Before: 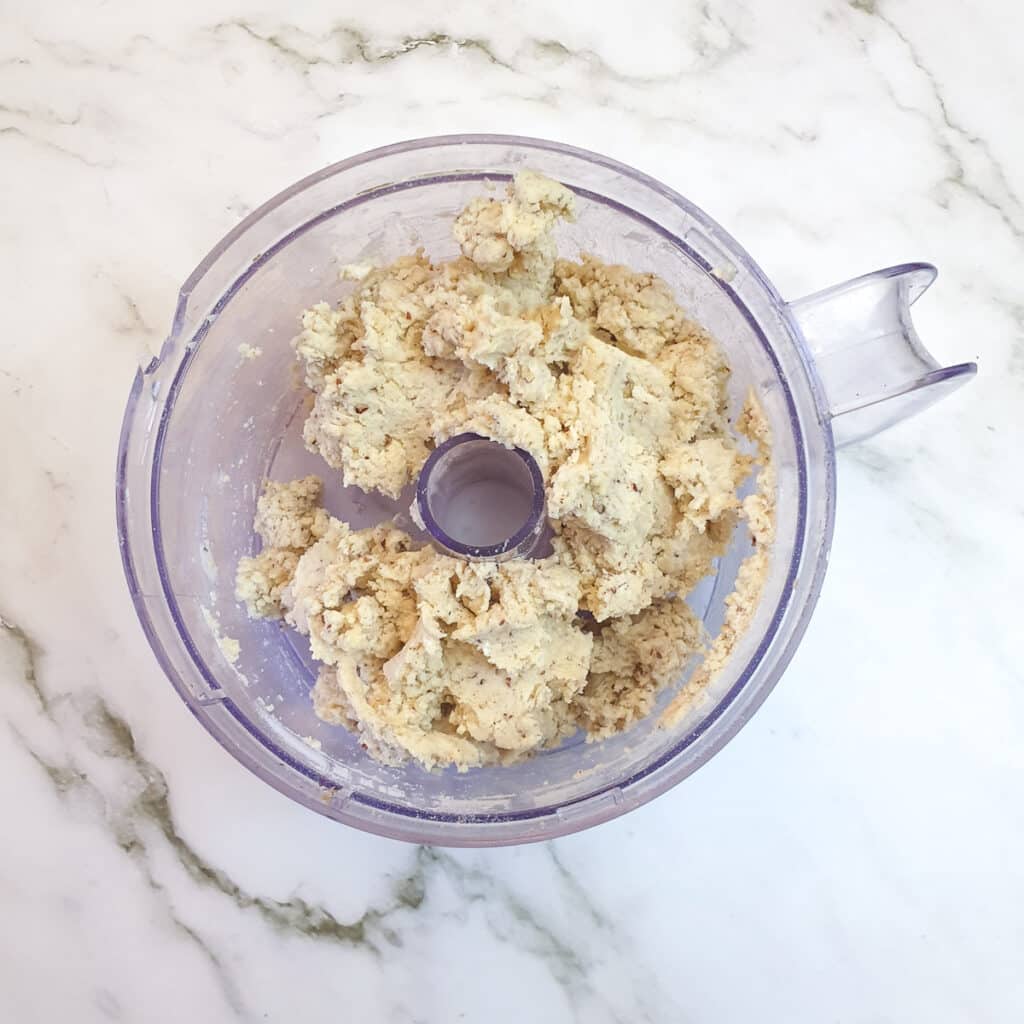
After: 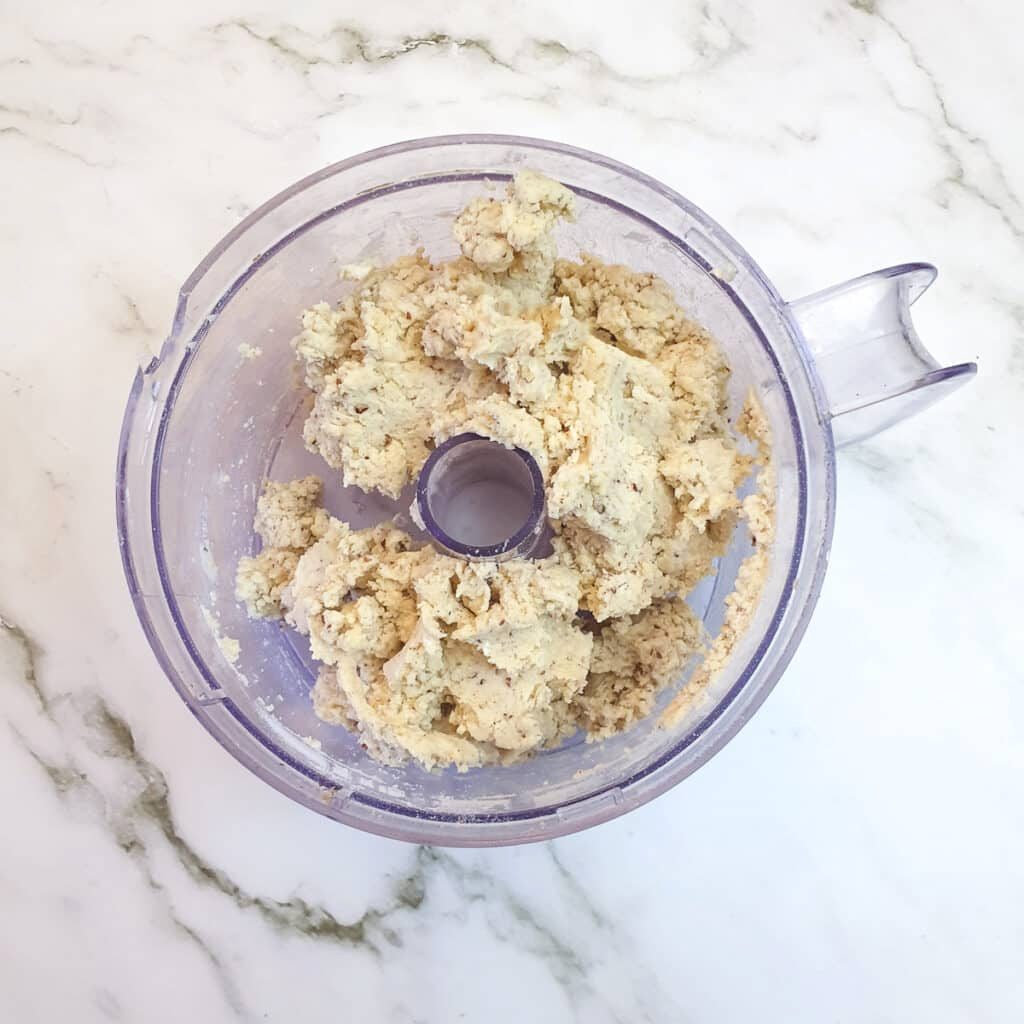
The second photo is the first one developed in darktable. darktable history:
tone curve: curves: ch0 [(0, 0) (0.266, 0.247) (0.741, 0.751) (1, 1)], color space Lab, linked channels, preserve colors none
